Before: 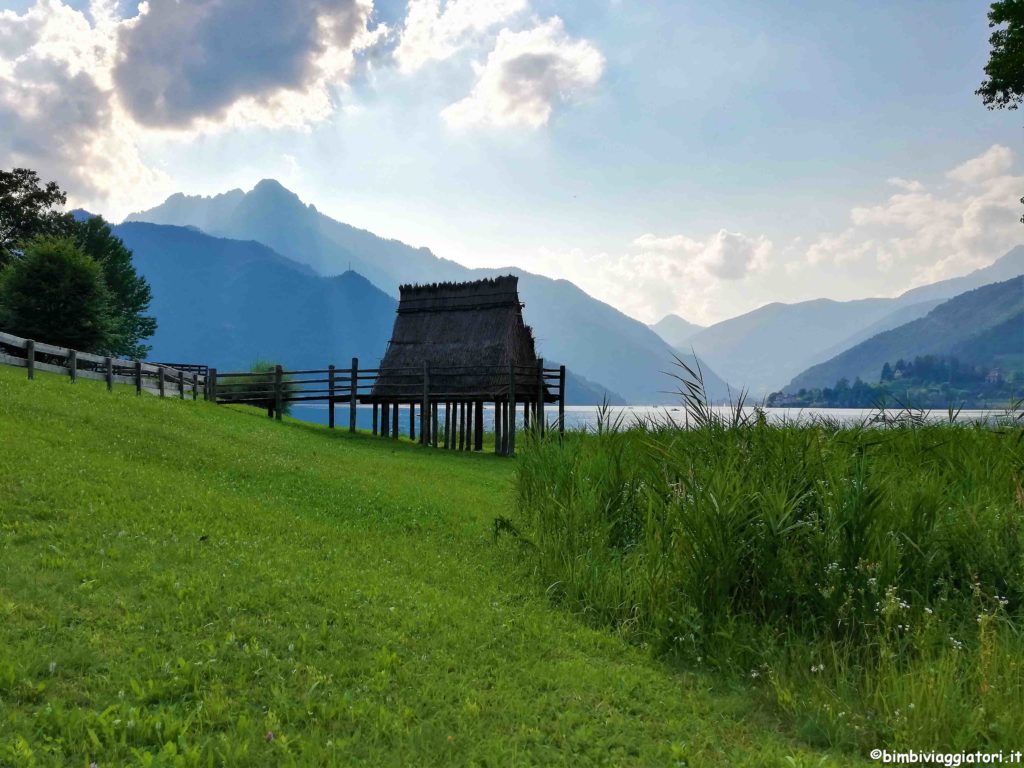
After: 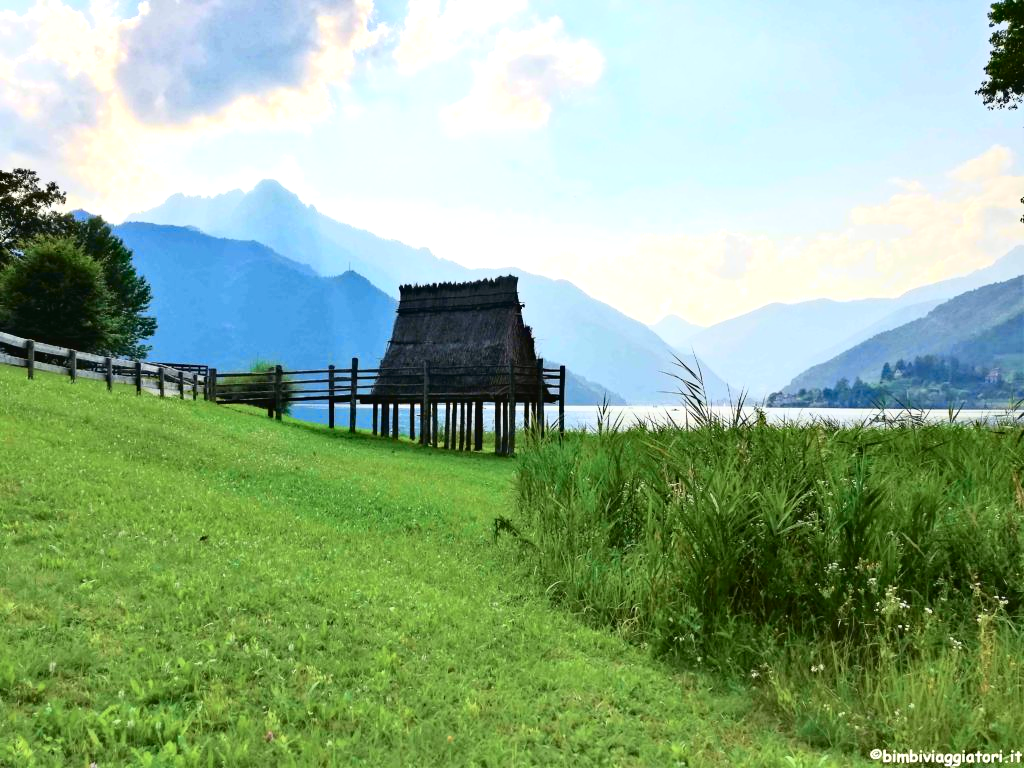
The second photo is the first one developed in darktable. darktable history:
tone curve: curves: ch0 [(0, 0.023) (0.087, 0.065) (0.184, 0.168) (0.45, 0.54) (0.57, 0.683) (0.706, 0.841) (0.877, 0.948) (1, 0.984)]; ch1 [(0, 0) (0.388, 0.369) (0.447, 0.447) (0.505, 0.5) (0.534, 0.535) (0.563, 0.563) (0.579, 0.59) (0.644, 0.663) (1, 1)]; ch2 [(0, 0) (0.301, 0.259) (0.385, 0.395) (0.492, 0.496) (0.518, 0.537) (0.583, 0.605) (0.673, 0.667) (1, 1)], color space Lab, independent channels, preserve colors none
exposure: black level correction 0, exposure 0.691 EV, compensate highlight preservation false
haze removal: compatibility mode true, adaptive false
